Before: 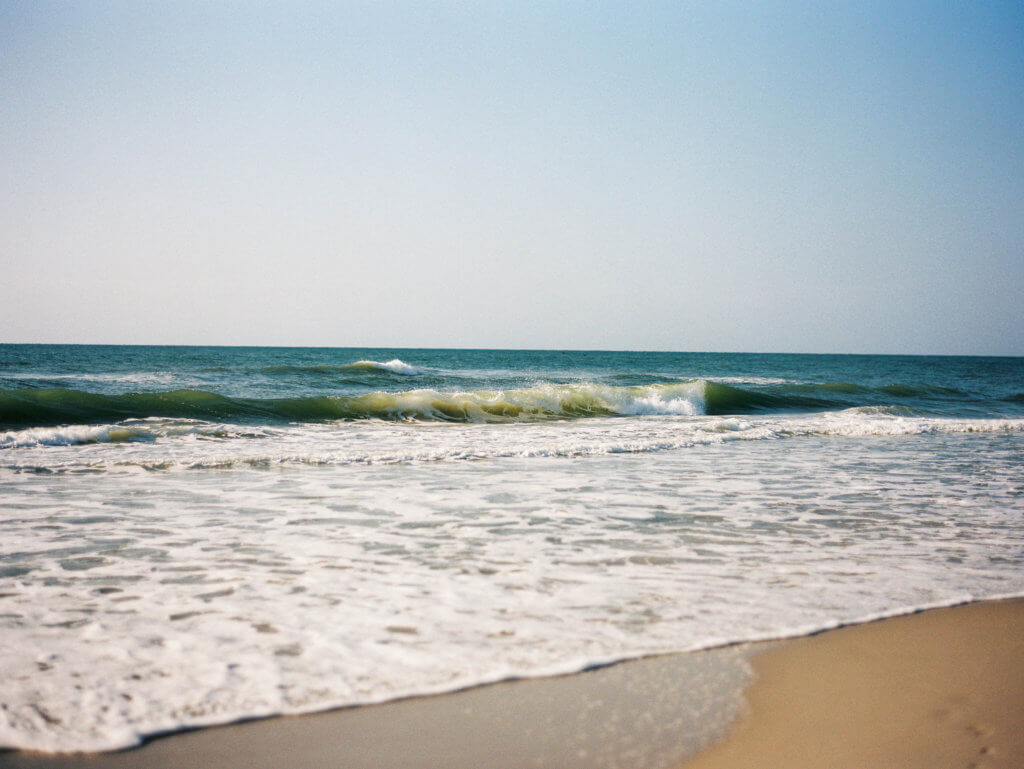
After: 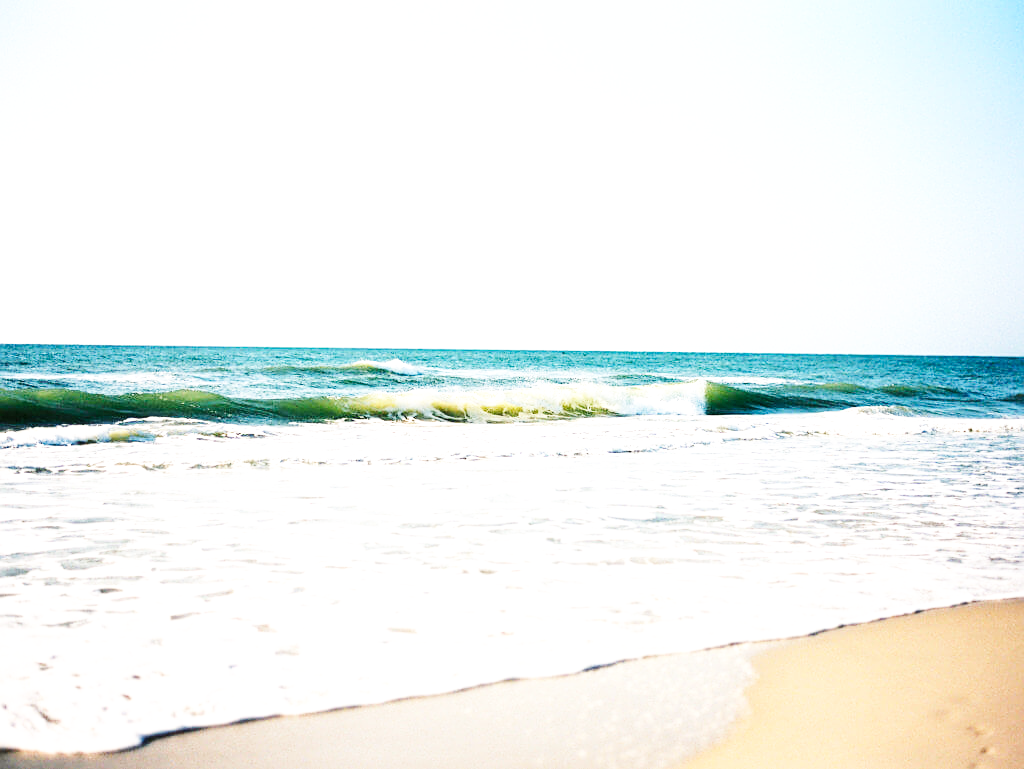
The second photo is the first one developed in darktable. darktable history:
exposure: black level correction 0, exposure 0.7 EV, compensate exposure bias true, compensate highlight preservation false
base curve: curves: ch0 [(0, 0.003) (0.001, 0.002) (0.006, 0.004) (0.02, 0.022) (0.048, 0.086) (0.094, 0.234) (0.162, 0.431) (0.258, 0.629) (0.385, 0.8) (0.548, 0.918) (0.751, 0.988) (1, 1)], preserve colors none
sharpen: on, module defaults
